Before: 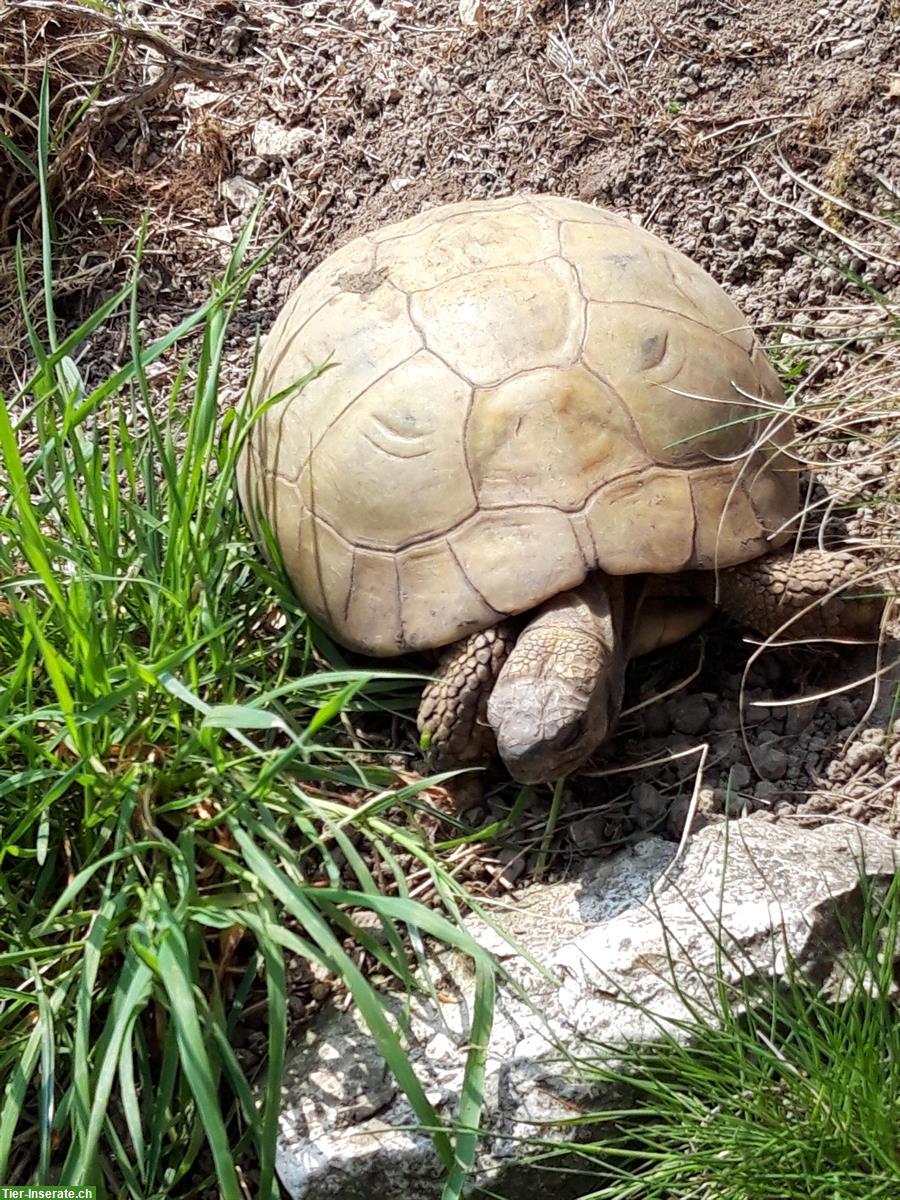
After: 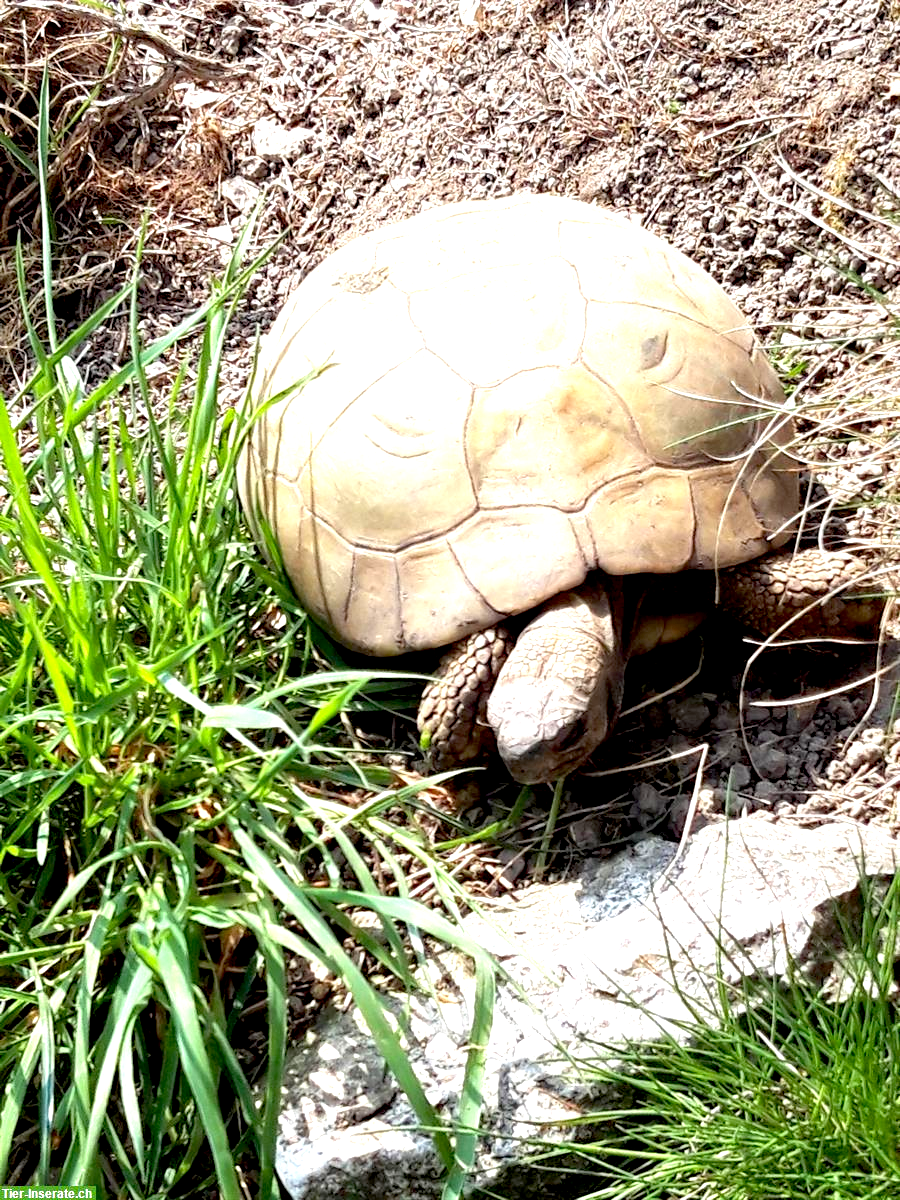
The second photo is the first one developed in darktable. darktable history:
exposure: black level correction 0.01, exposure 1 EV, compensate highlight preservation false
